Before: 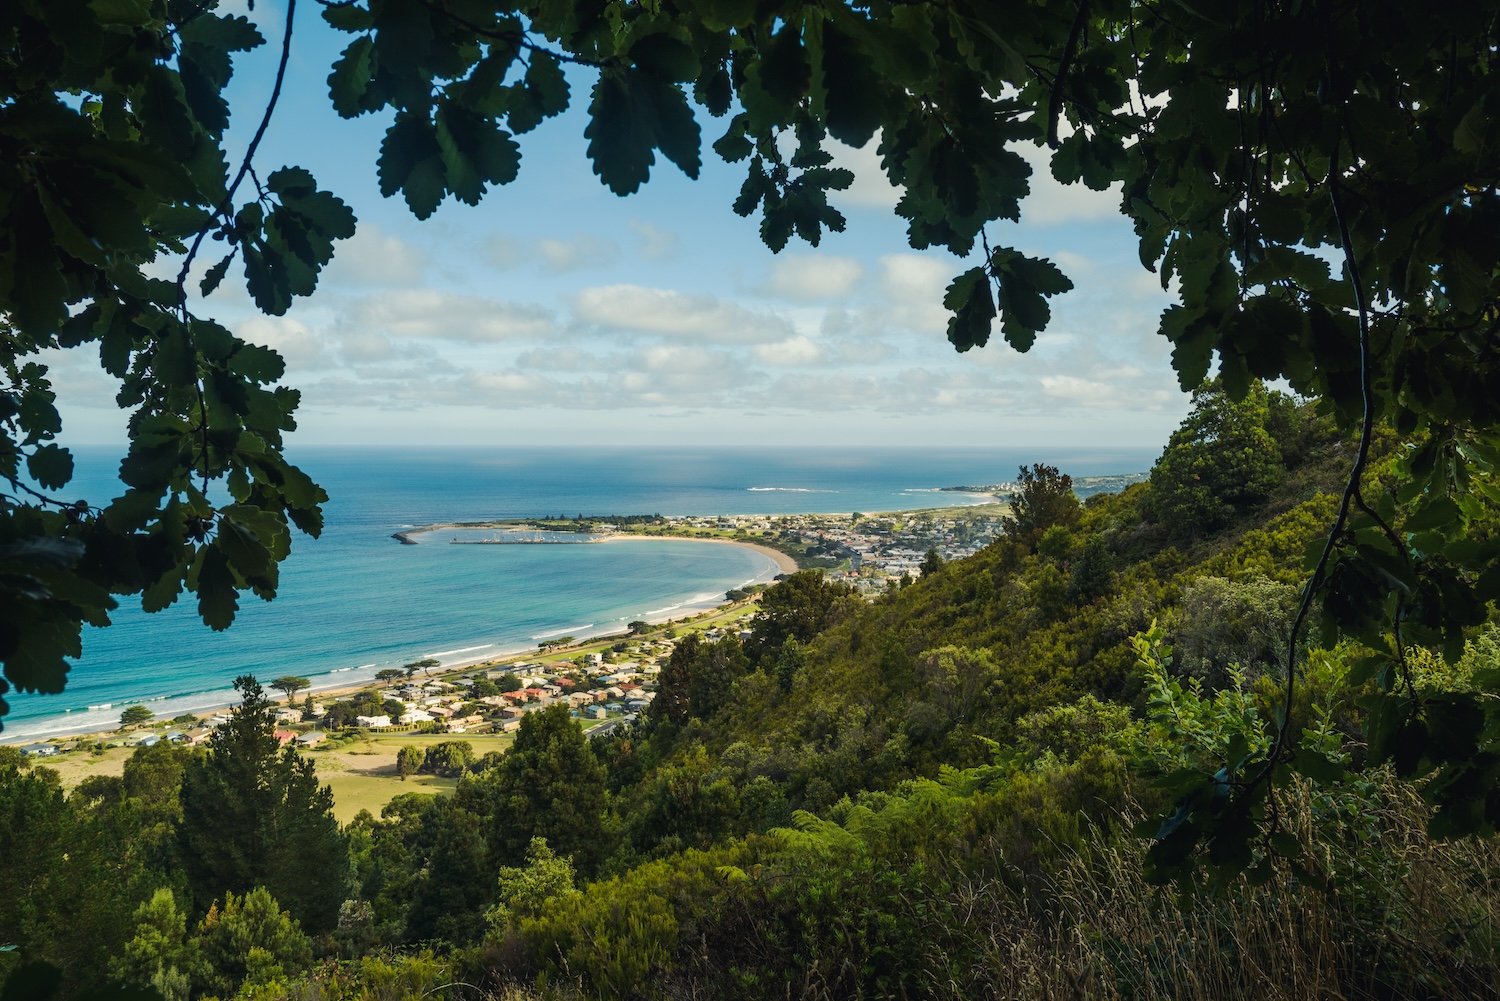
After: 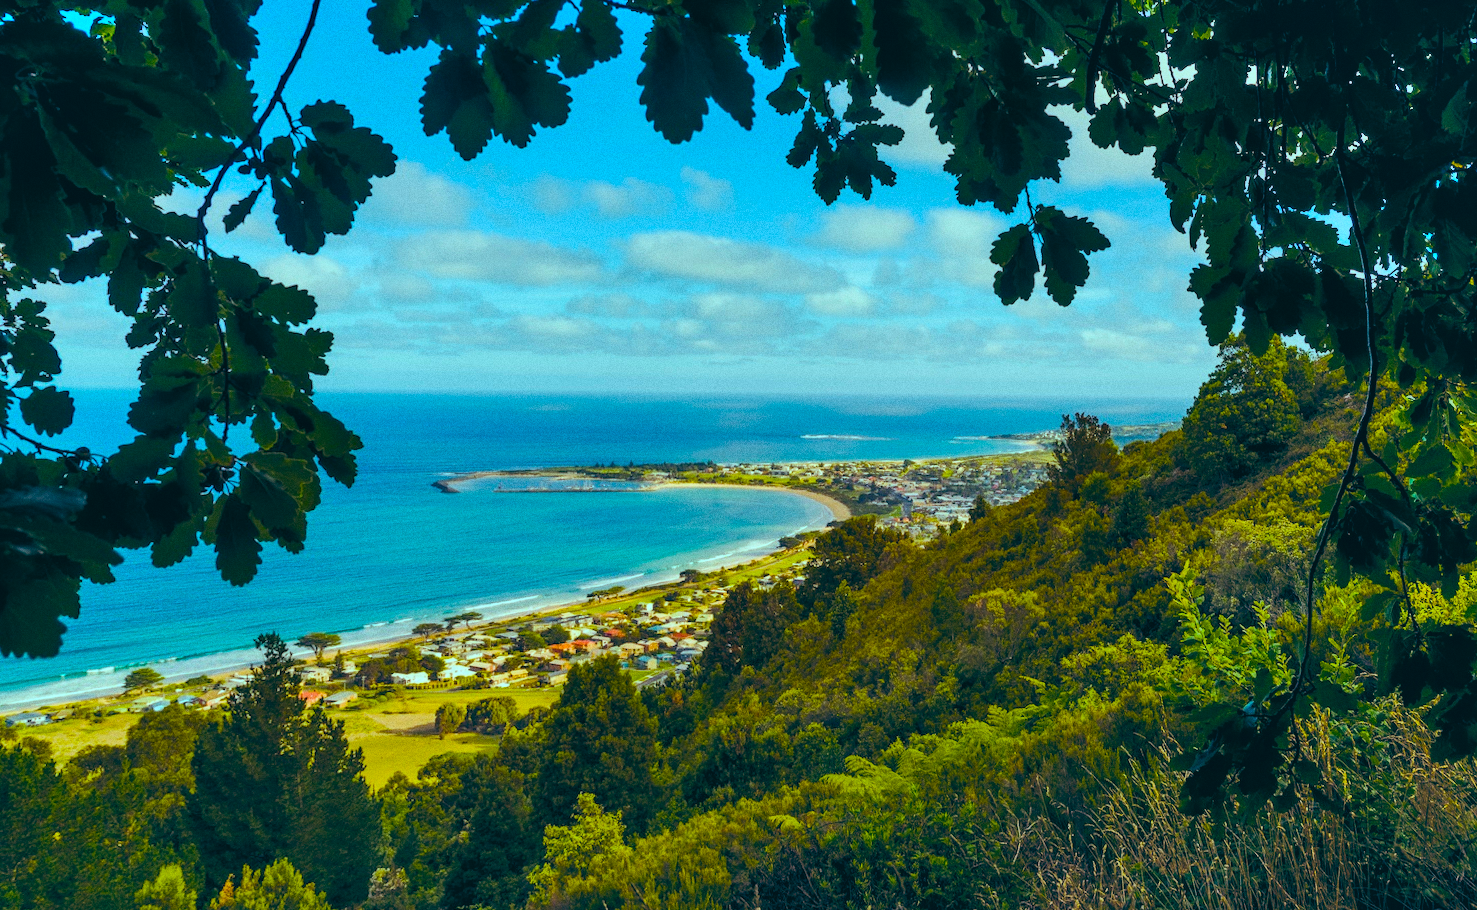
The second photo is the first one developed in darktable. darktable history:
color balance: lift [1.003, 0.993, 1.001, 1.007], gamma [1.018, 1.072, 0.959, 0.928], gain [0.974, 0.873, 1.031, 1.127]
color balance rgb: perceptual saturation grading › global saturation 100%
shadows and highlights: soften with gaussian
grain: coarseness 0.09 ISO
rotate and perspective: rotation -0.013°, lens shift (vertical) -0.027, lens shift (horizontal) 0.178, crop left 0.016, crop right 0.989, crop top 0.082, crop bottom 0.918
tone equalizer: on, module defaults
